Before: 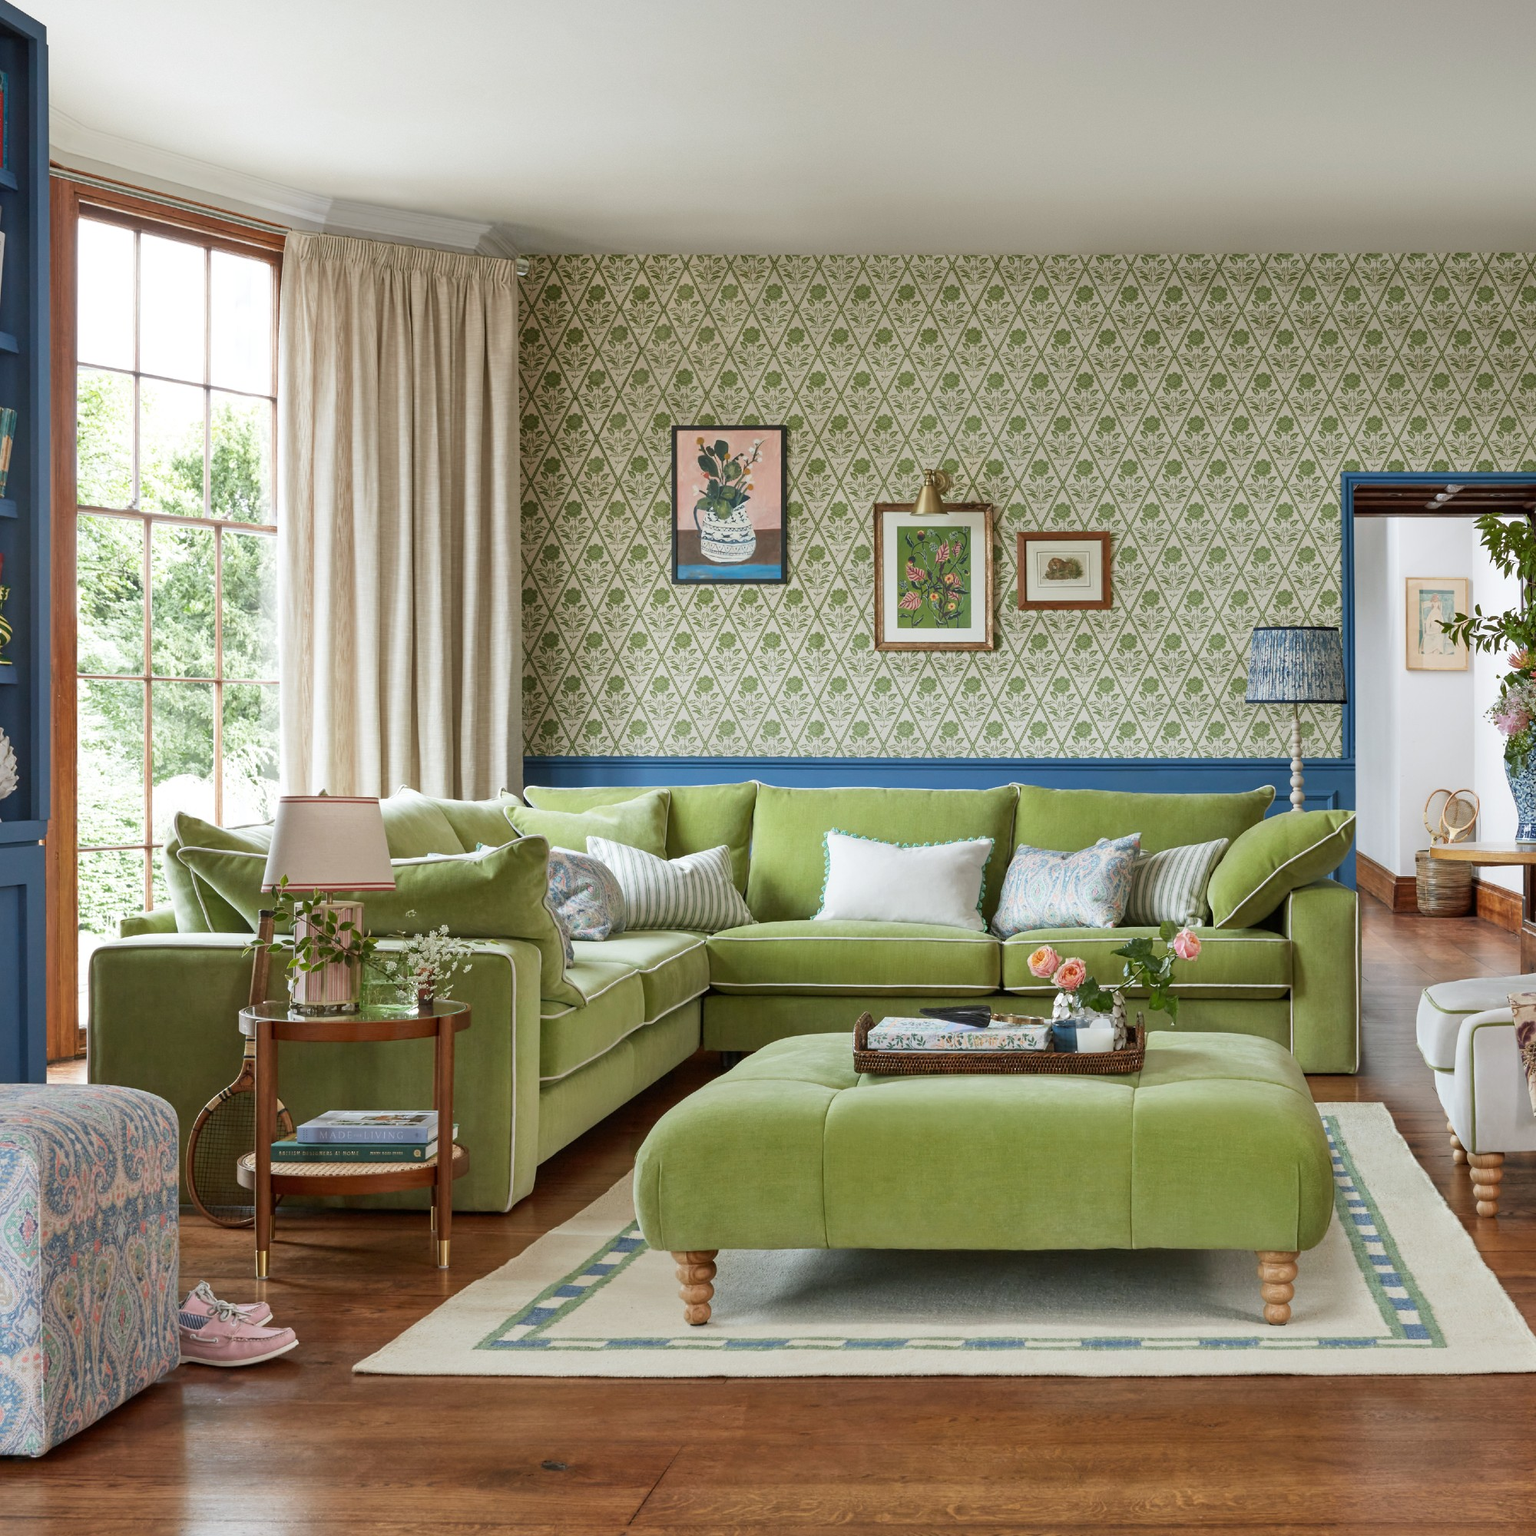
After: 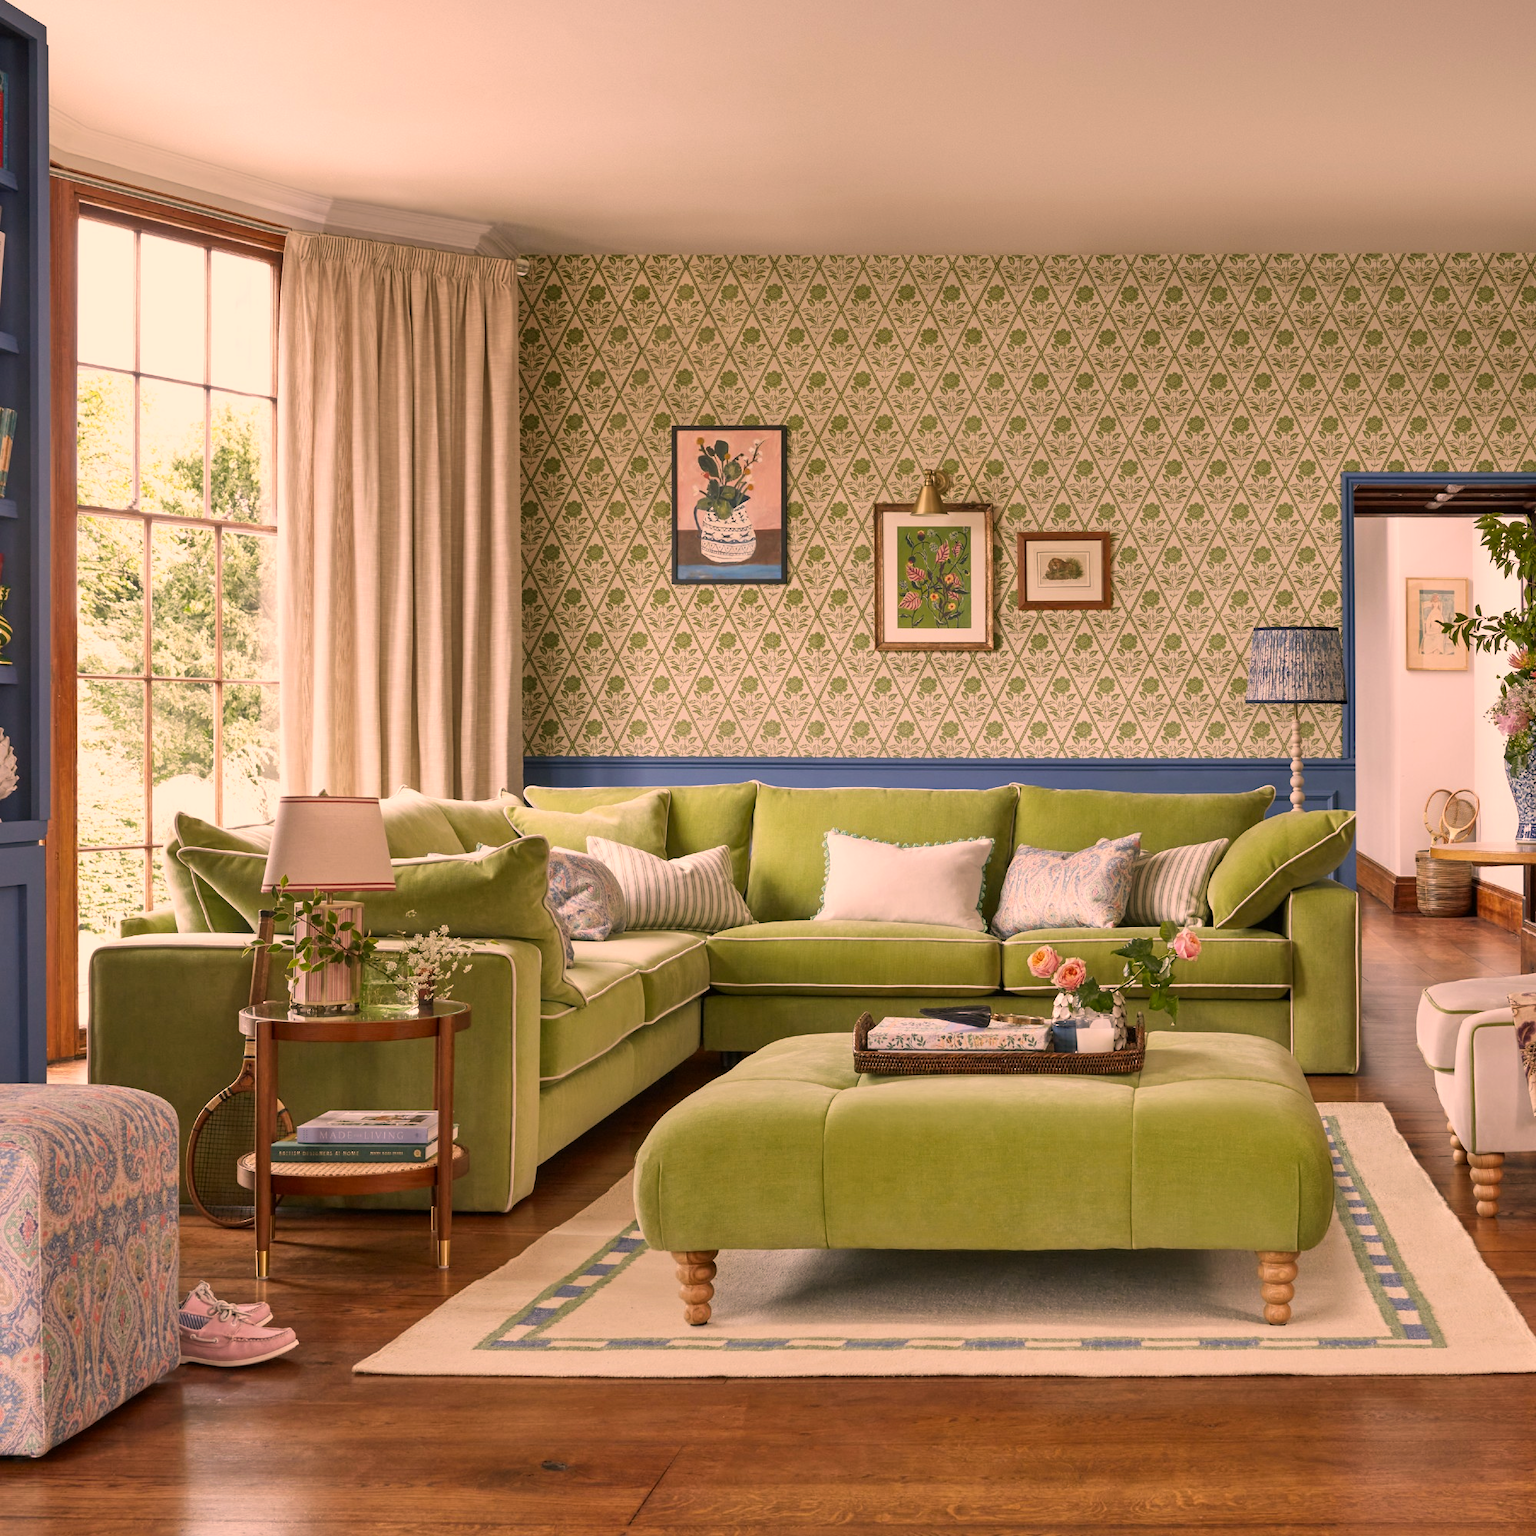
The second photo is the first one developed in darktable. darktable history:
shadows and highlights: shadows 37.64, highlights -28.14, soften with gaussian
color correction: highlights a* 22.31, highlights b* 21.77
